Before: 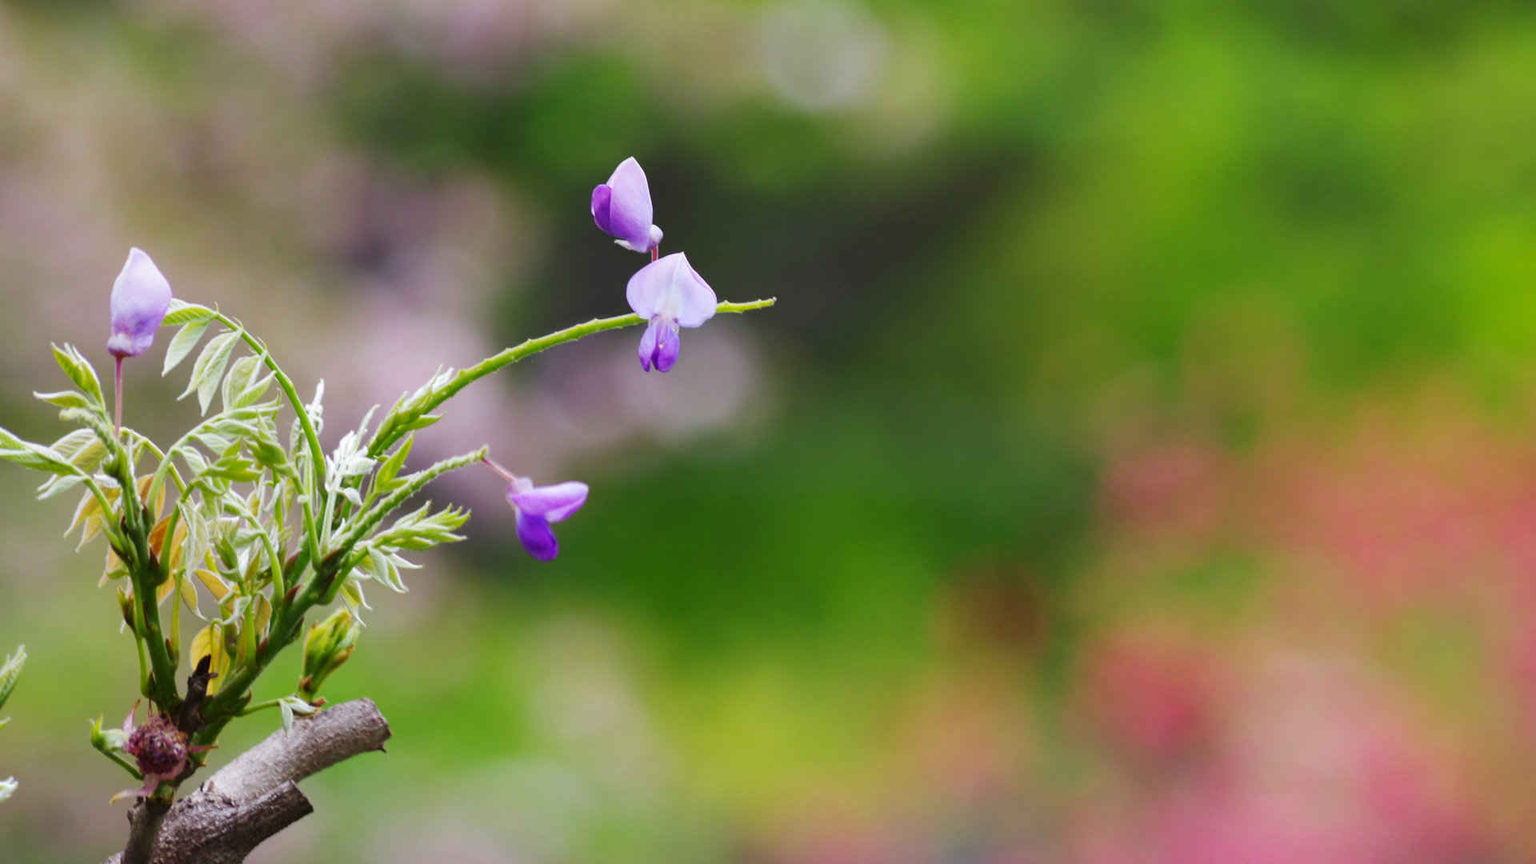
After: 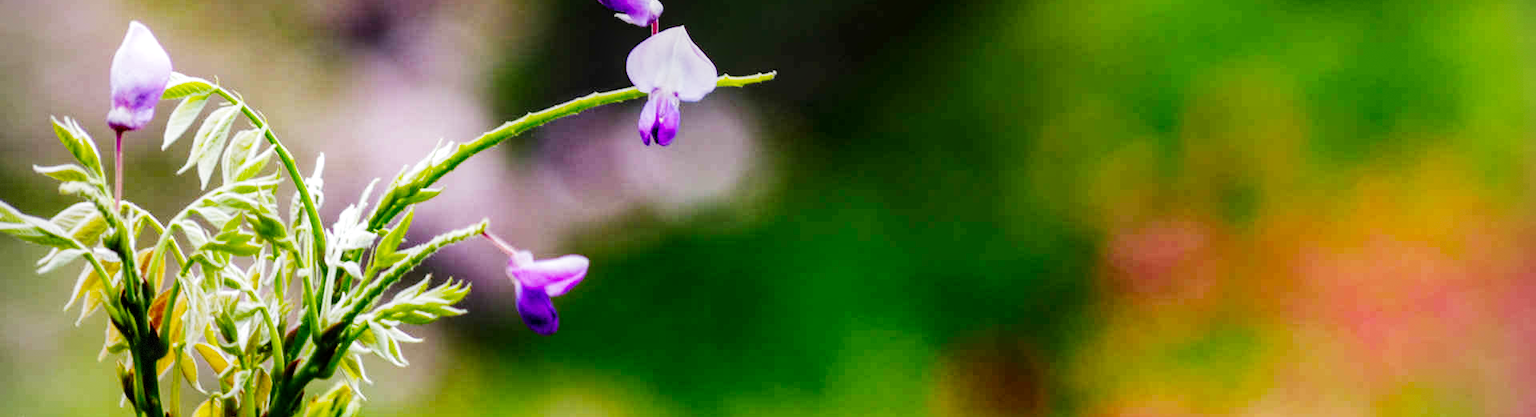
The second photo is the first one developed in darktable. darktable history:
tone equalizer: -8 EV -0.432 EV, -7 EV -0.399 EV, -6 EV -0.315 EV, -5 EV -0.26 EV, -3 EV 0.202 EV, -2 EV 0.356 EV, -1 EV 0.394 EV, +0 EV 0.403 EV, edges refinement/feathering 500, mask exposure compensation -1.57 EV, preserve details no
crop and rotate: top 26.213%, bottom 25.447%
filmic rgb: black relative exposure -7.99 EV, white relative exposure 4.02 EV, hardness 4.12, contrast 1.371, add noise in highlights 0.002, preserve chrominance no, color science v3 (2019), use custom middle-gray values true, contrast in highlights soft
tone curve: curves: ch1 [(0, 0) (0.214, 0.291) (0.372, 0.44) (0.463, 0.476) (0.498, 0.502) (0.521, 0.531) (1, 1)]; ch2 [(0, 0) (0.456, 0.447) (0.5, 0.5) (0.547, 0.557) (0.592, 0.57) (0.631, 0.602) (1, 1)], preserve colors none
color correction: highlights b* -0.018, saturation 0.987
color balance rgb: perceptual saturation grading › global saturation 19.539%, global vibrance 20%
local contrast: on, module defaults
vignetting: dithering 8-bit output, unbound false
